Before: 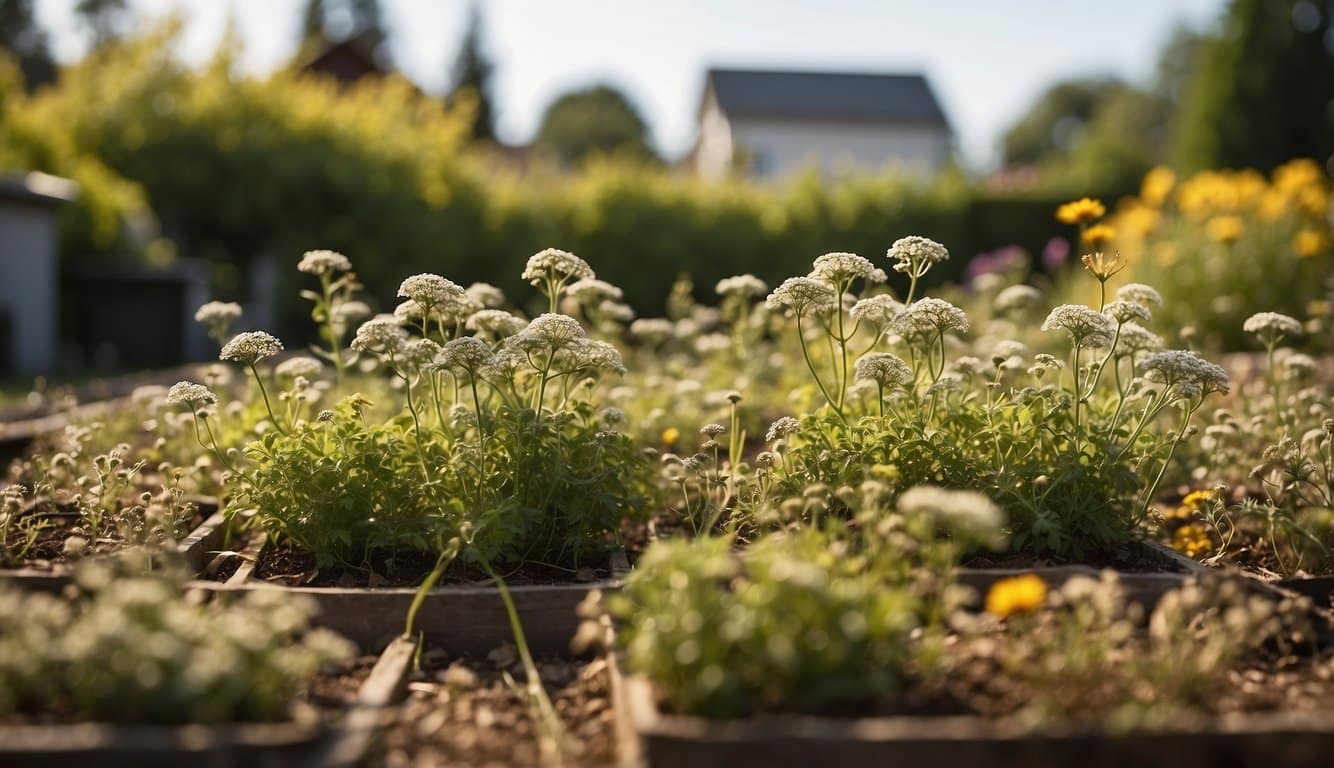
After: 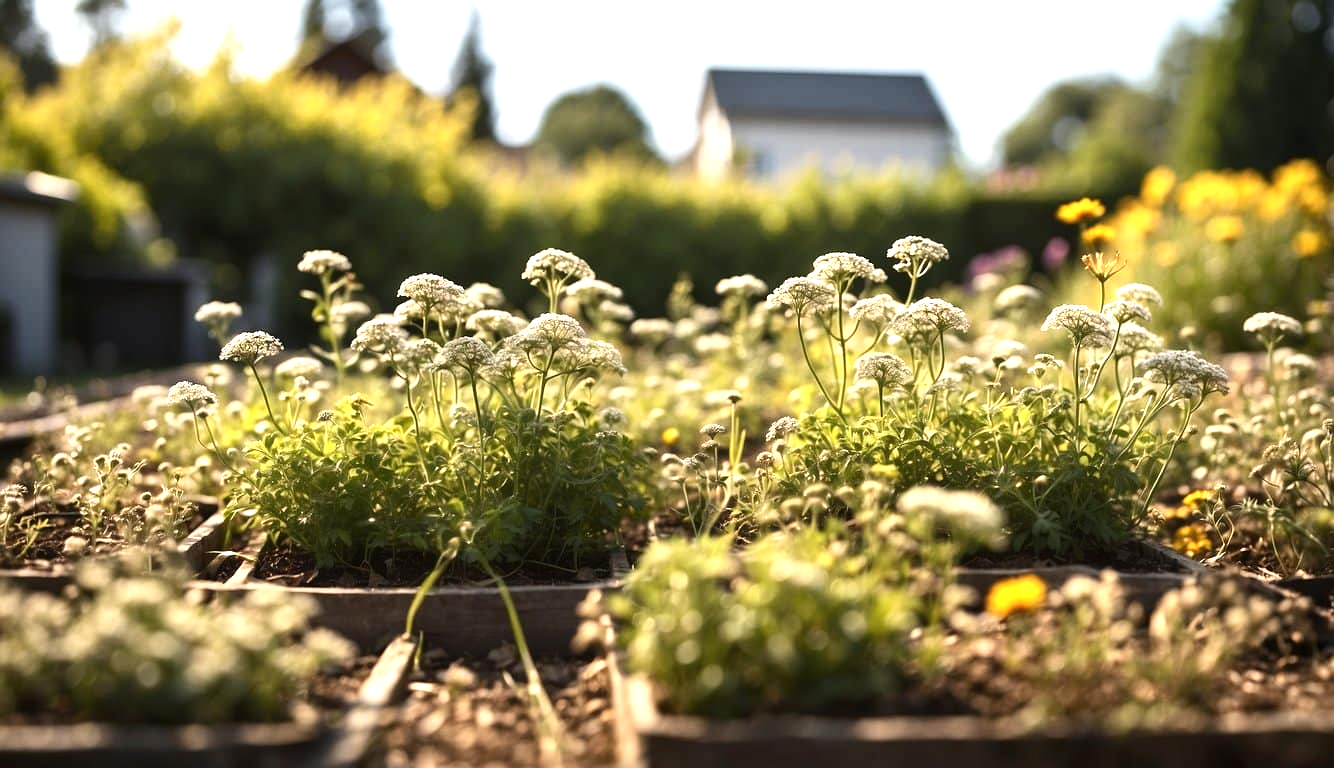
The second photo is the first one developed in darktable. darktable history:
contrast brightness saturation: contrast 0.05
exposure: exposure 0.6 EV, compensate highlight preservation false
tone equalizer: -8 EV -0.417 EV, -7 EV -0.389 EV, -6 EV -0.333 EV, -5 EV -0.222 EV, -3 EV 0.222 EV, -2 EV 0.333 EV, -1 EV 0.389 EV, +0 EV 0.417 EV, edges refinement/feathering 500, mask exposure compensation -1.57 EV, preserve details no
